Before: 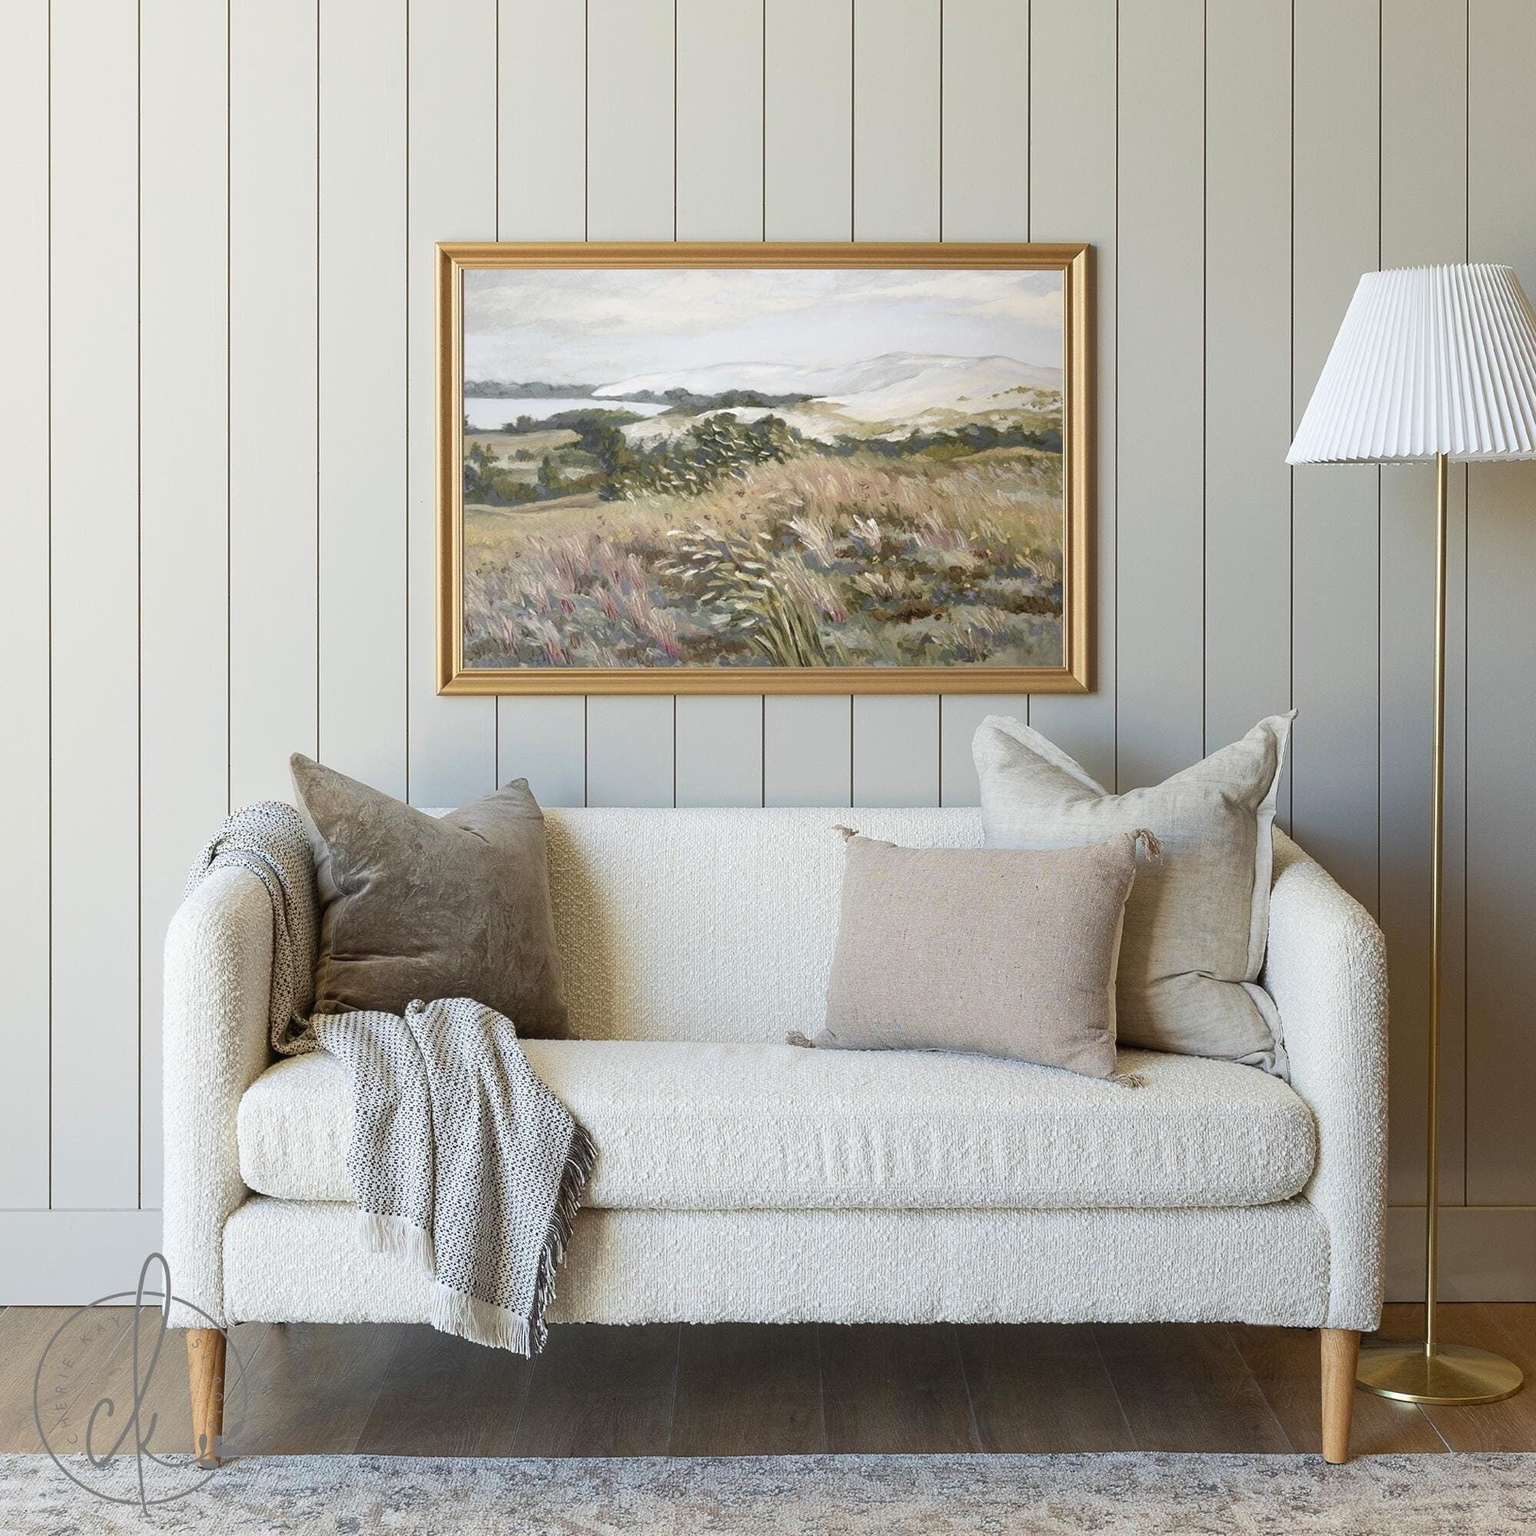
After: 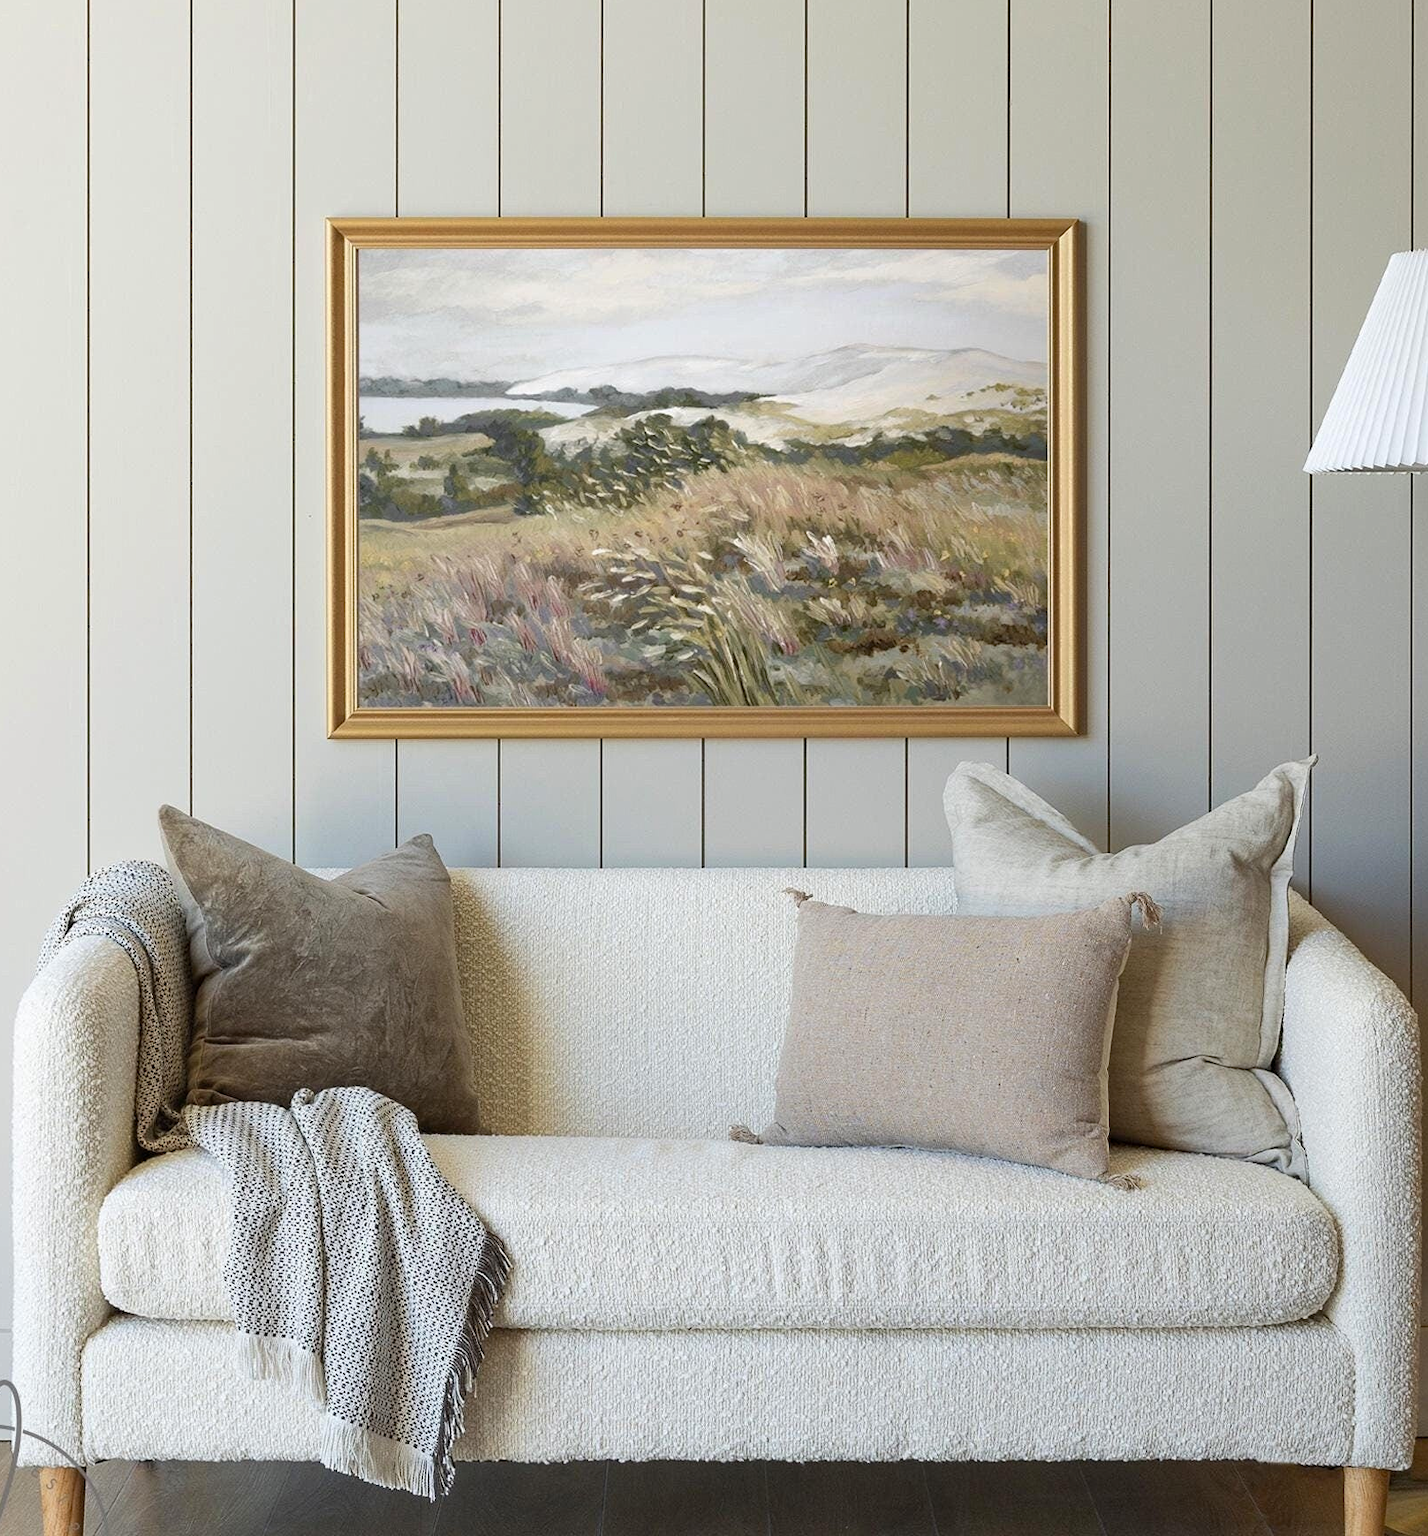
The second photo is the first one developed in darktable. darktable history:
crop: left 9.929%, top 3.475%, right 9.188%, bottom 9.529%
haze removal: strength 0.12, distance 0.25, compatibility mode true, adaptive false
